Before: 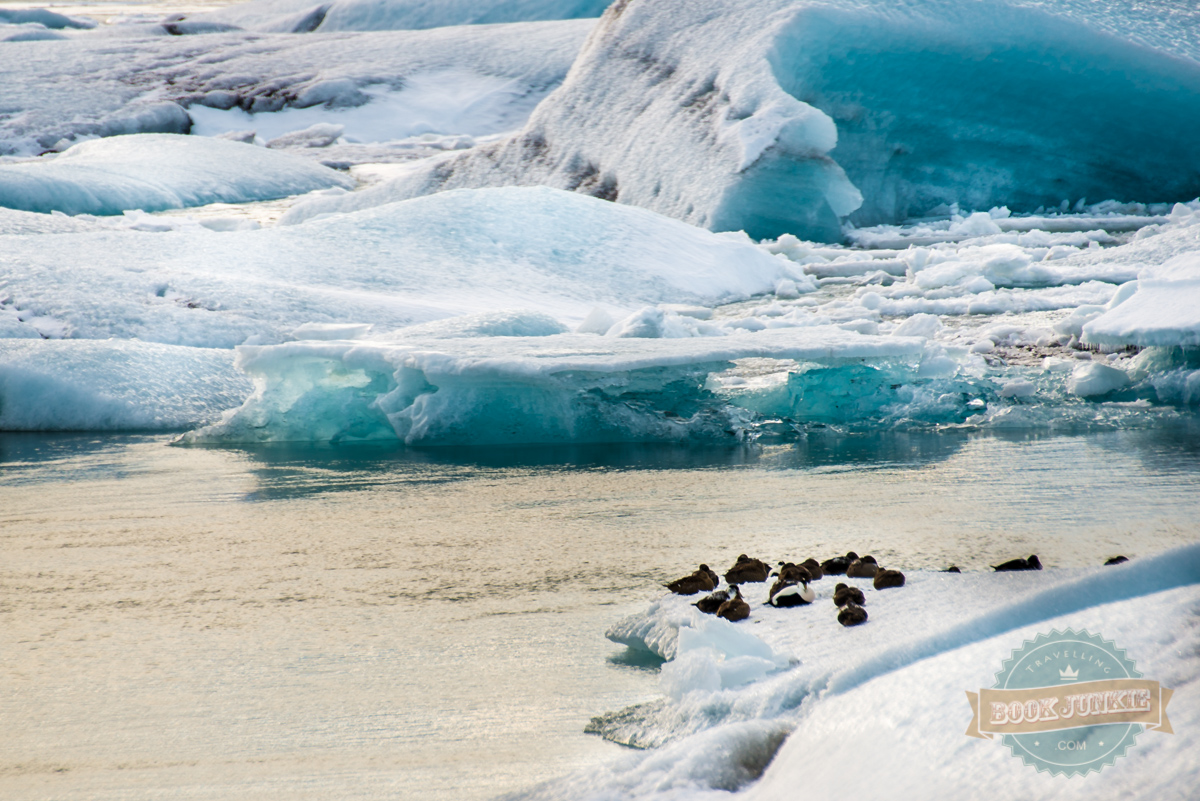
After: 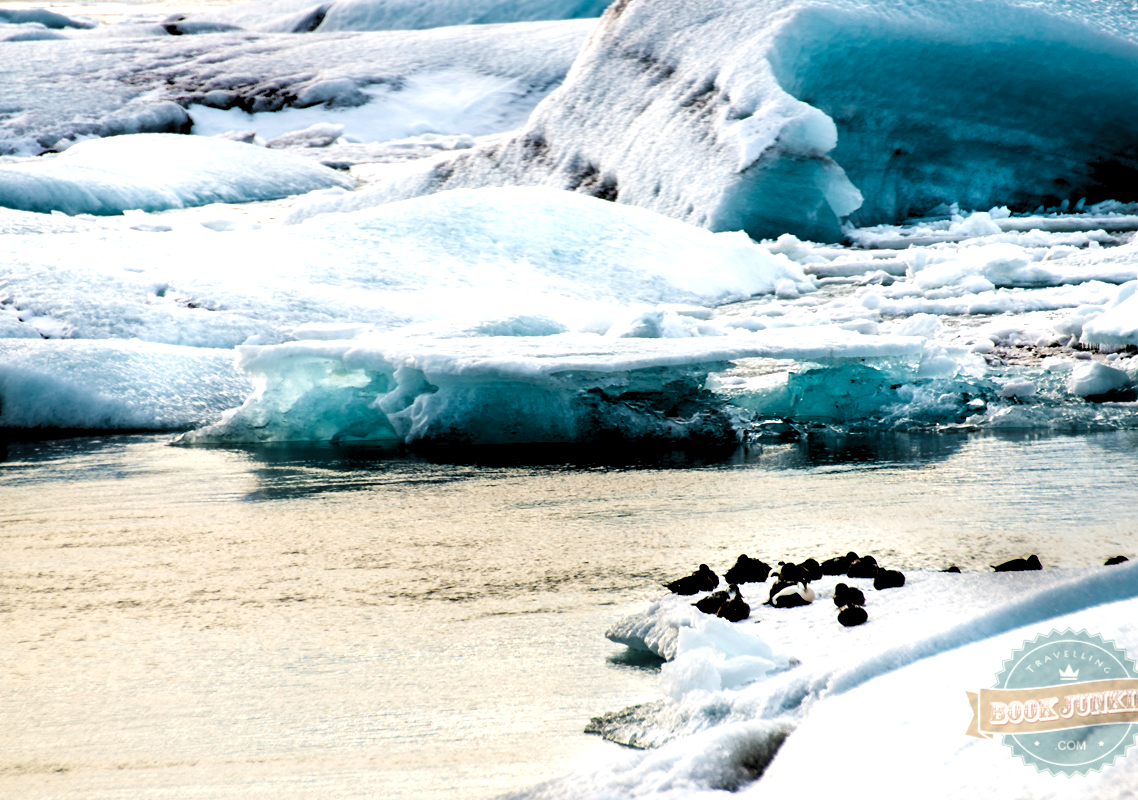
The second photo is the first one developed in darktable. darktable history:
levels: levels [0.182, 0.542, 0.902]
crop and rotate: right 5.167%
filmic rgb: black relative exposure -6.3 EV, white relative exposure 2.8 EV, threshold 3 EV, target black luminance 0%, hardness 4.6, latitude 67.35%, contrast 1.292, shadows ↔ highlights balance -3.5%, preserve chrominance no, color science v4 (2020), contrast in shadows soft, enable highlight reconstruction true
